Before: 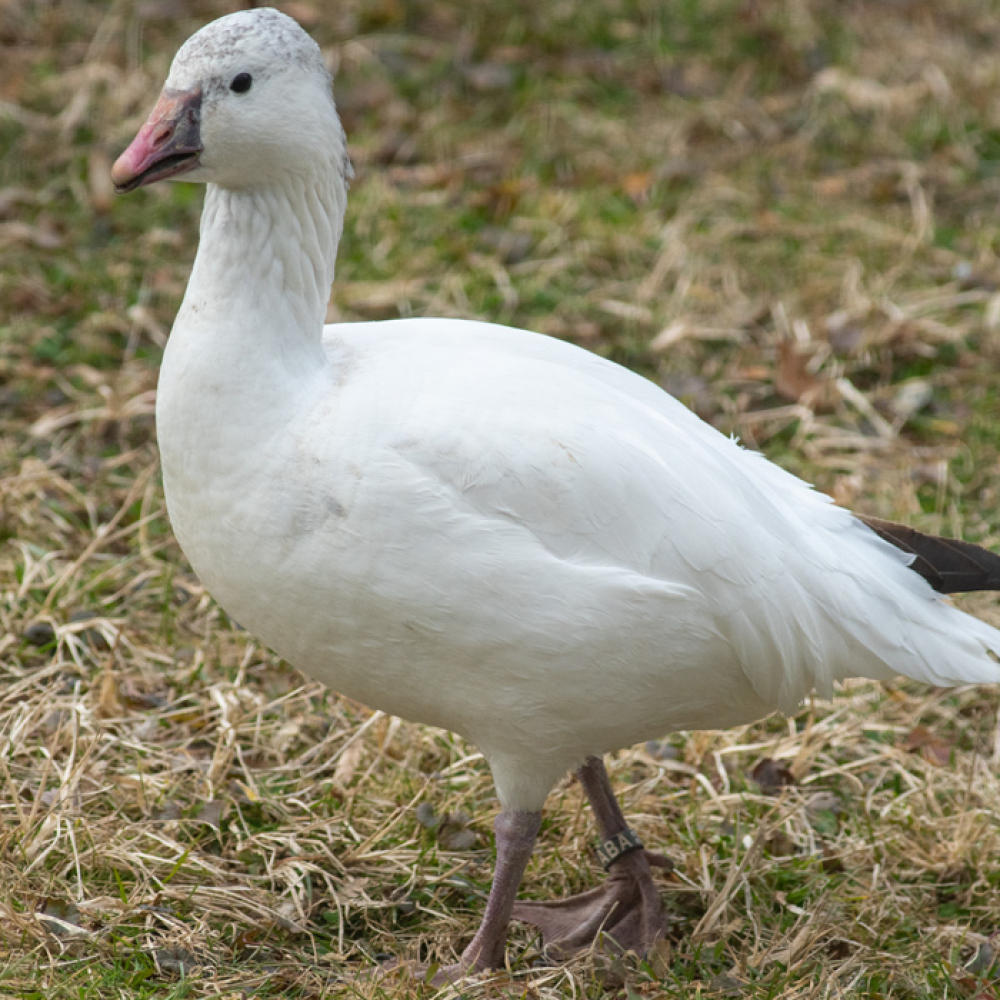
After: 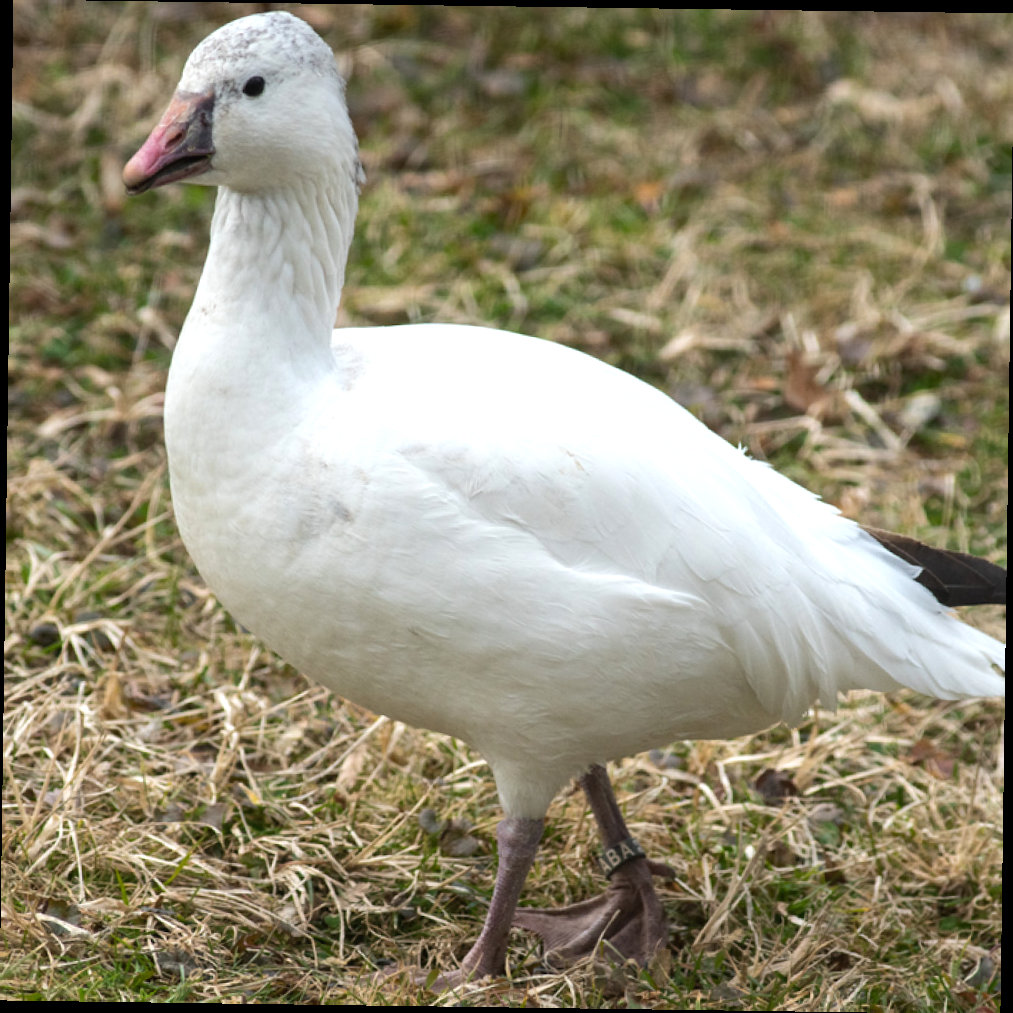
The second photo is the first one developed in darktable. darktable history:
rotate and perspective: rotation 0.8°, automatic cropping off
tone equalizer: -8 EV -0.417 EV, -7 EV -0.389 EV, -6 EV -0.333 EV, -5 EV -0.222 EV, -3 EV 0.222 EV, -2 EV 0.333 EV, -1 EV 0.389 EV, +0 EV 0.417 EV, edges refinement/feathering 500, mask exposure compensation -1.57 EV, preserve details no
